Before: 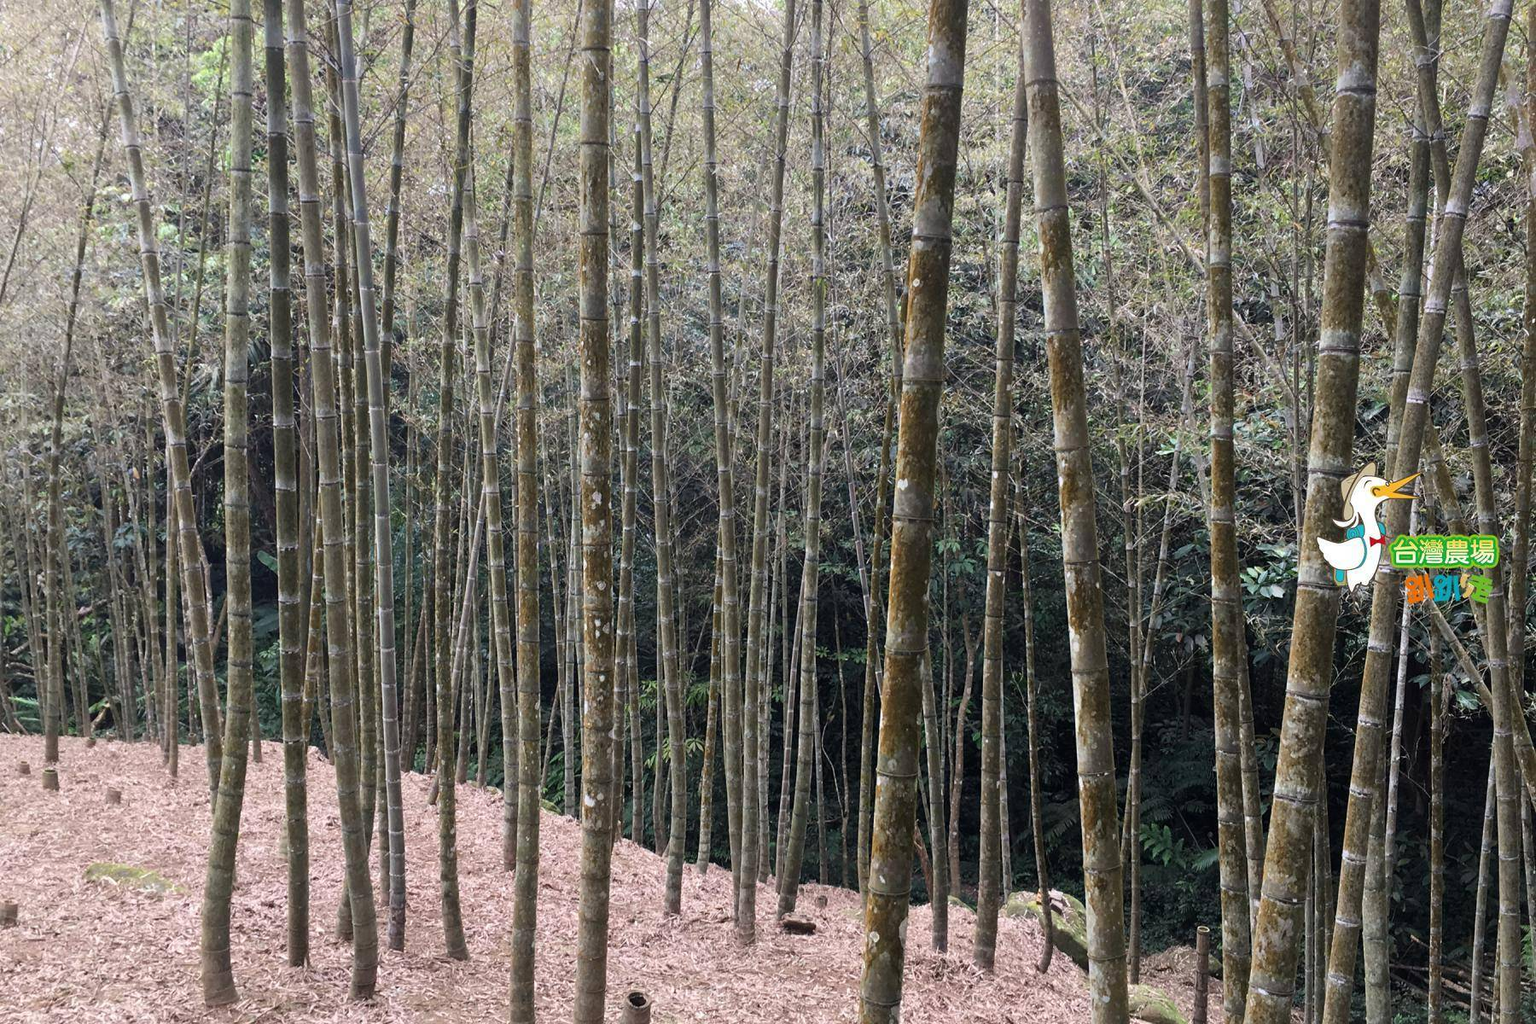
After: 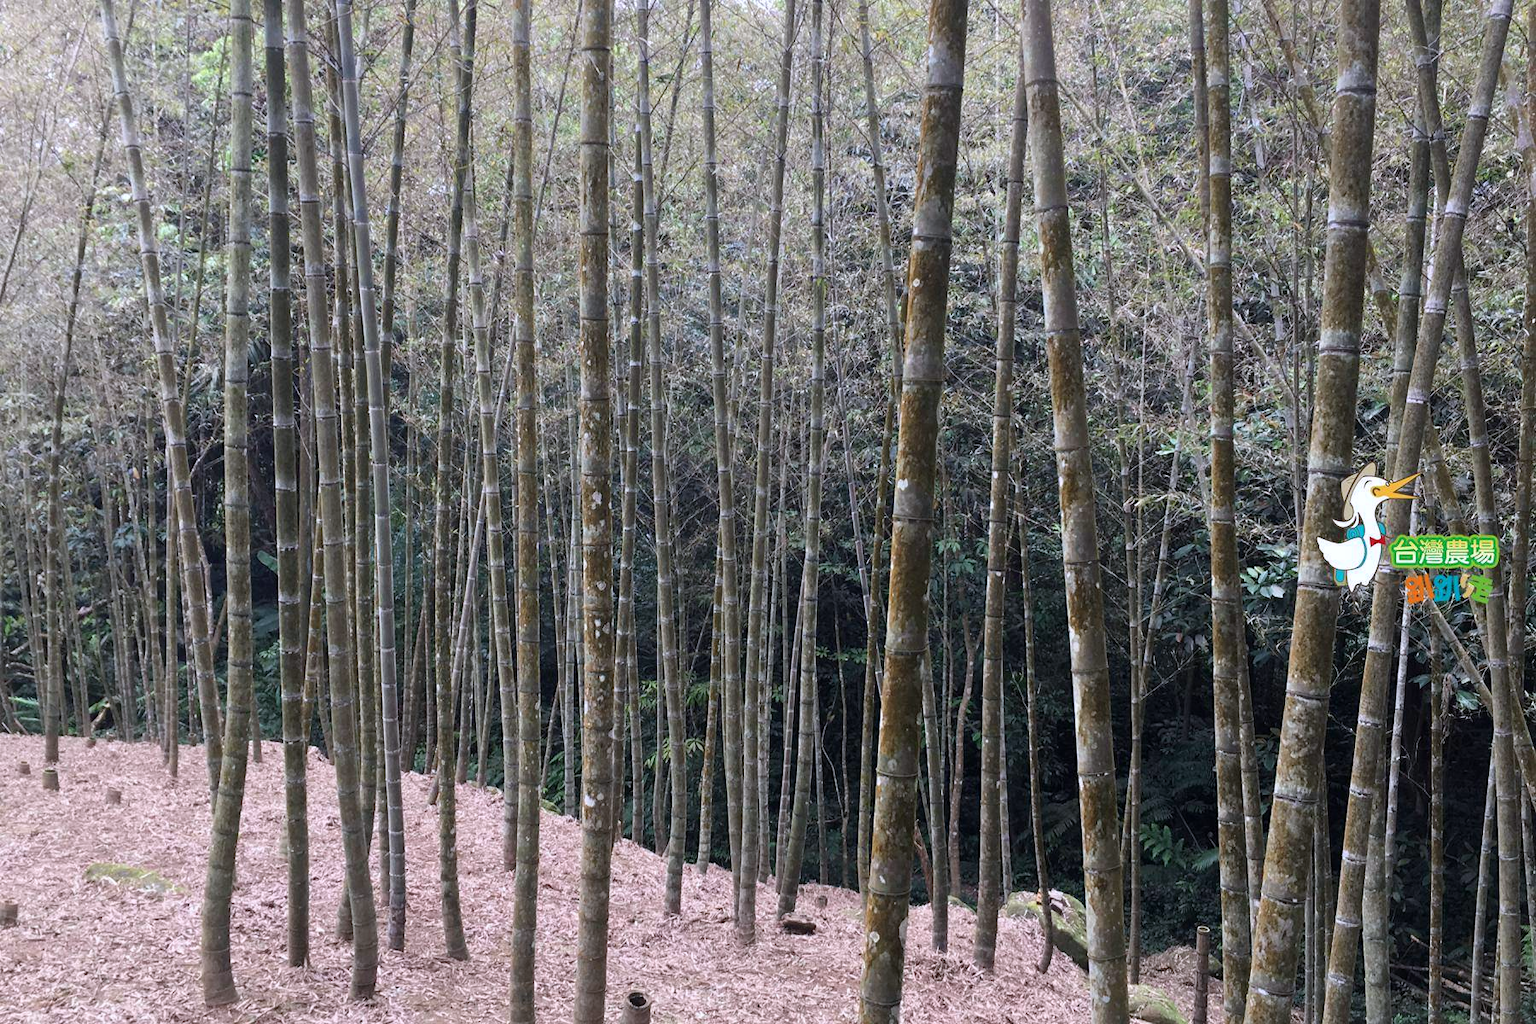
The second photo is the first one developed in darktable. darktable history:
color calibration: illuminant as shot in camera, x 0.358, y 0.373, temperature 4628.91 K
